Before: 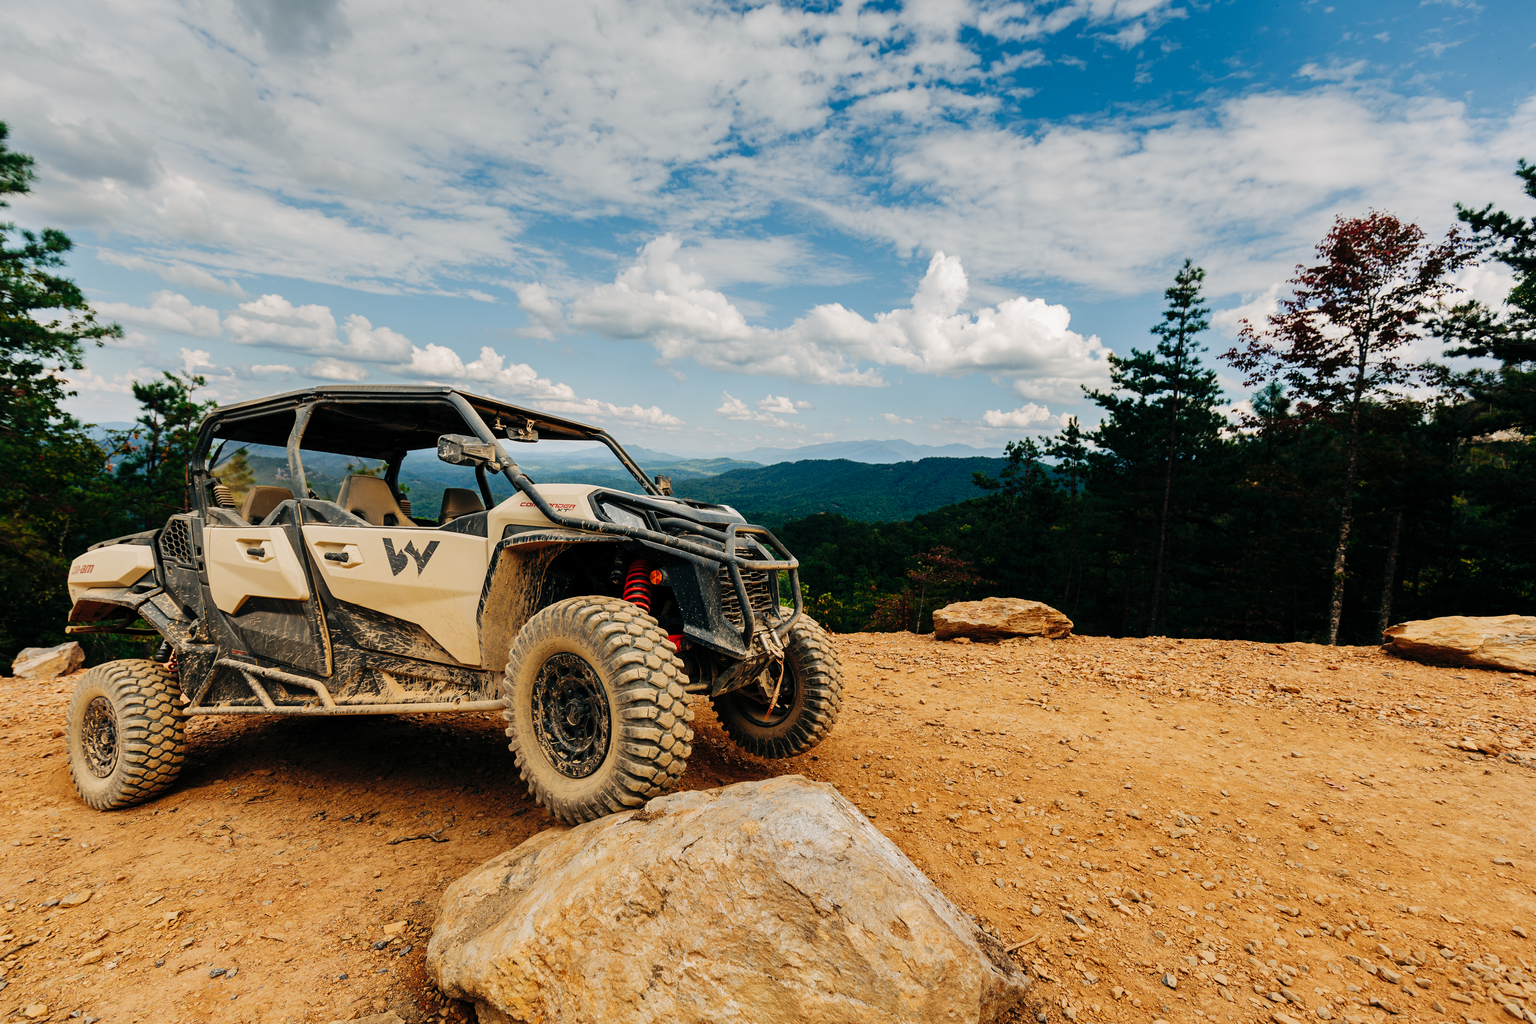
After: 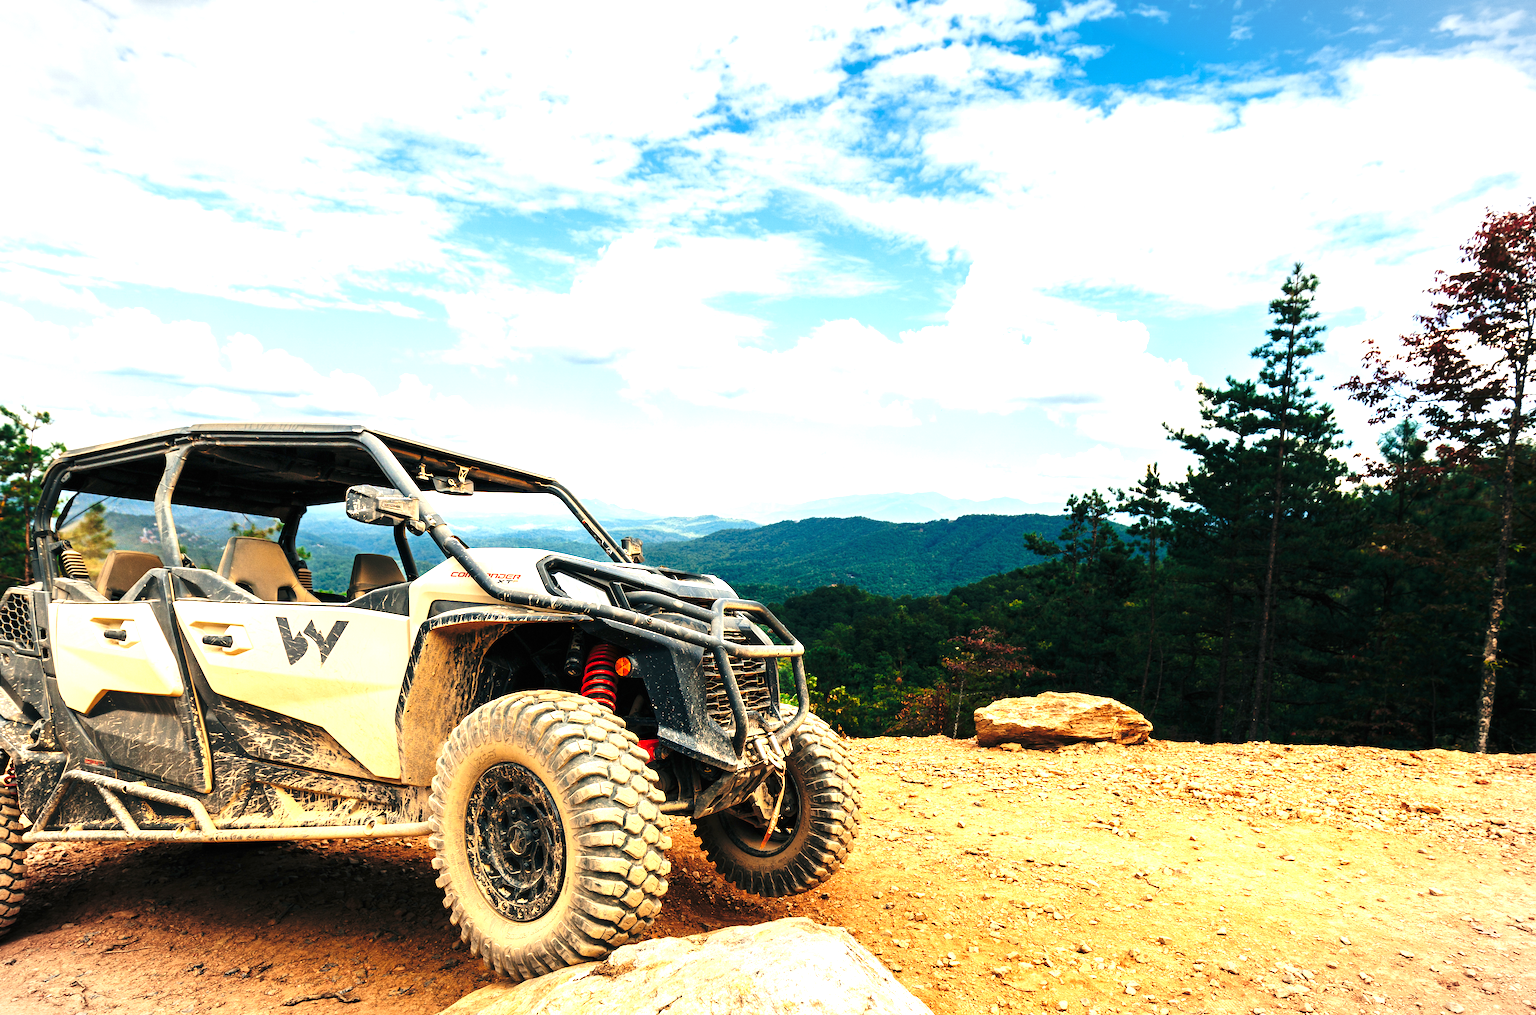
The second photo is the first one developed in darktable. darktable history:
exposure: black level correction 0, exposure 1.45 EV, compensate exposure bias true, compensate highlight preservation false
crop and rotate: left 10.77%, top 5.1%, right 10.41%, bottom 16.76%
vignetting: fall-off start 100%, brightness -0.282, width/height ratio 1.31
